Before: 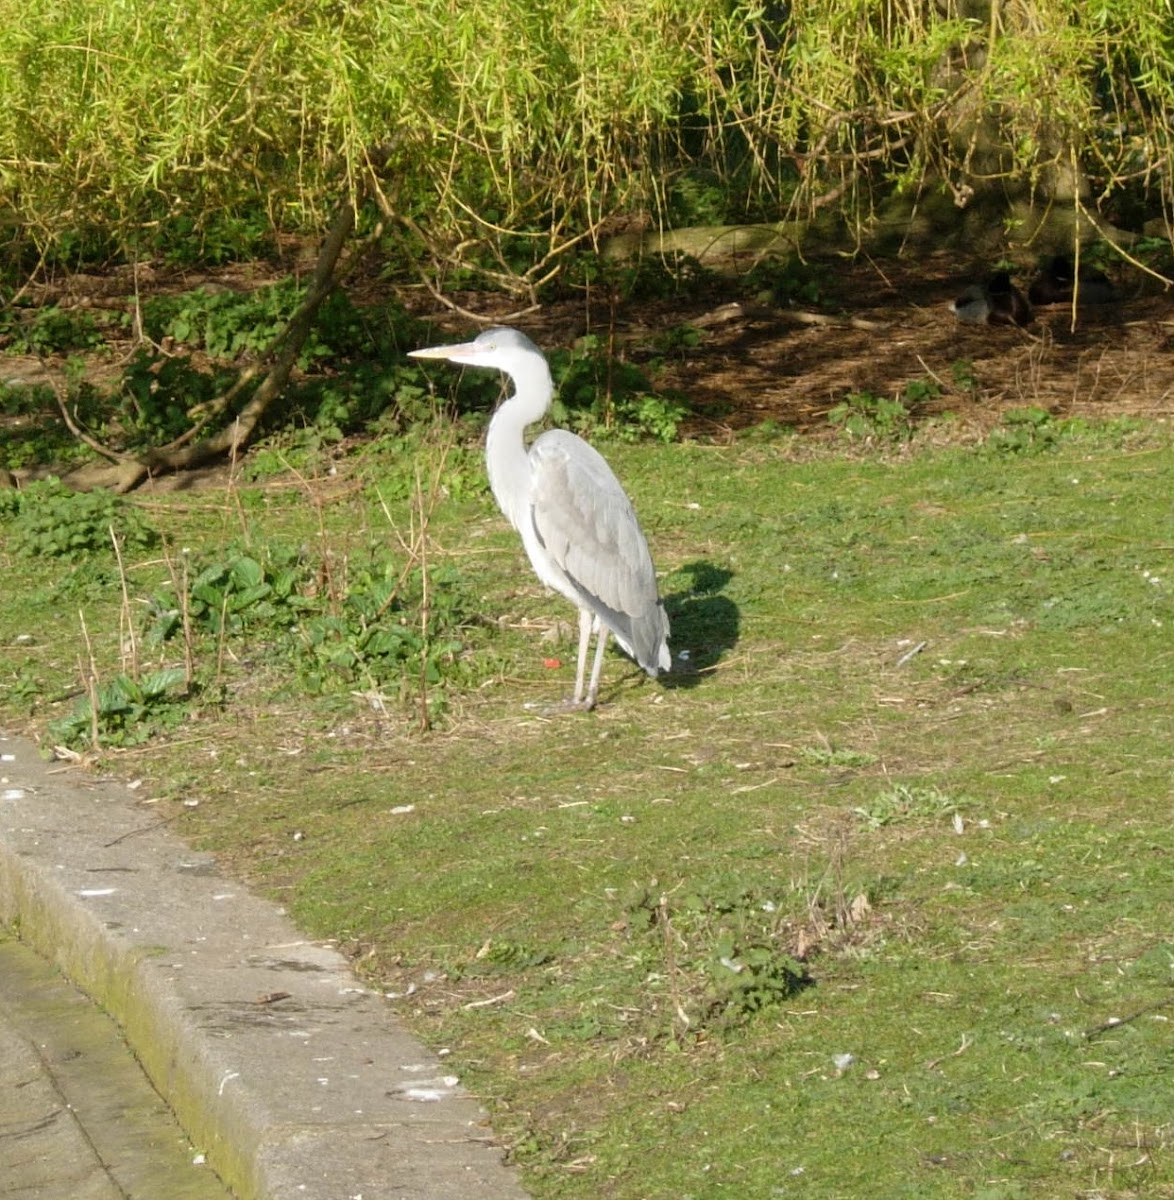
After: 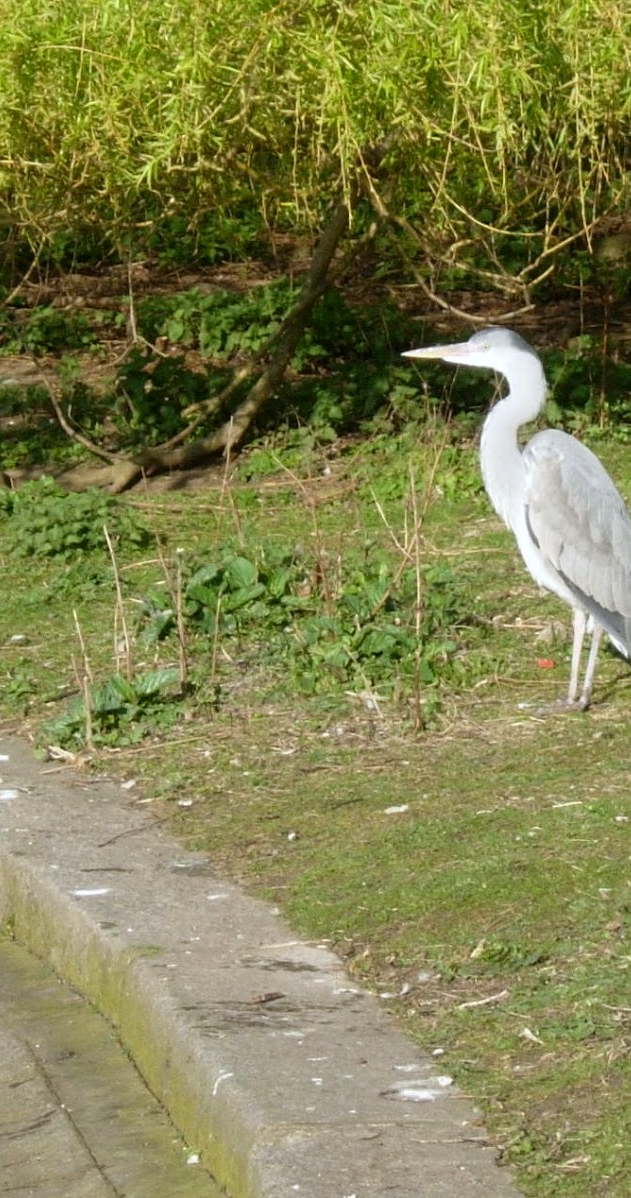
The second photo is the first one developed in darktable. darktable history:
crop: left 0.587%, right 45.588%, bottom 0.086%
white balance: red 0.98, blue 1.034
contrast brightness saturation: contrast 0.03, brightness -0.04
